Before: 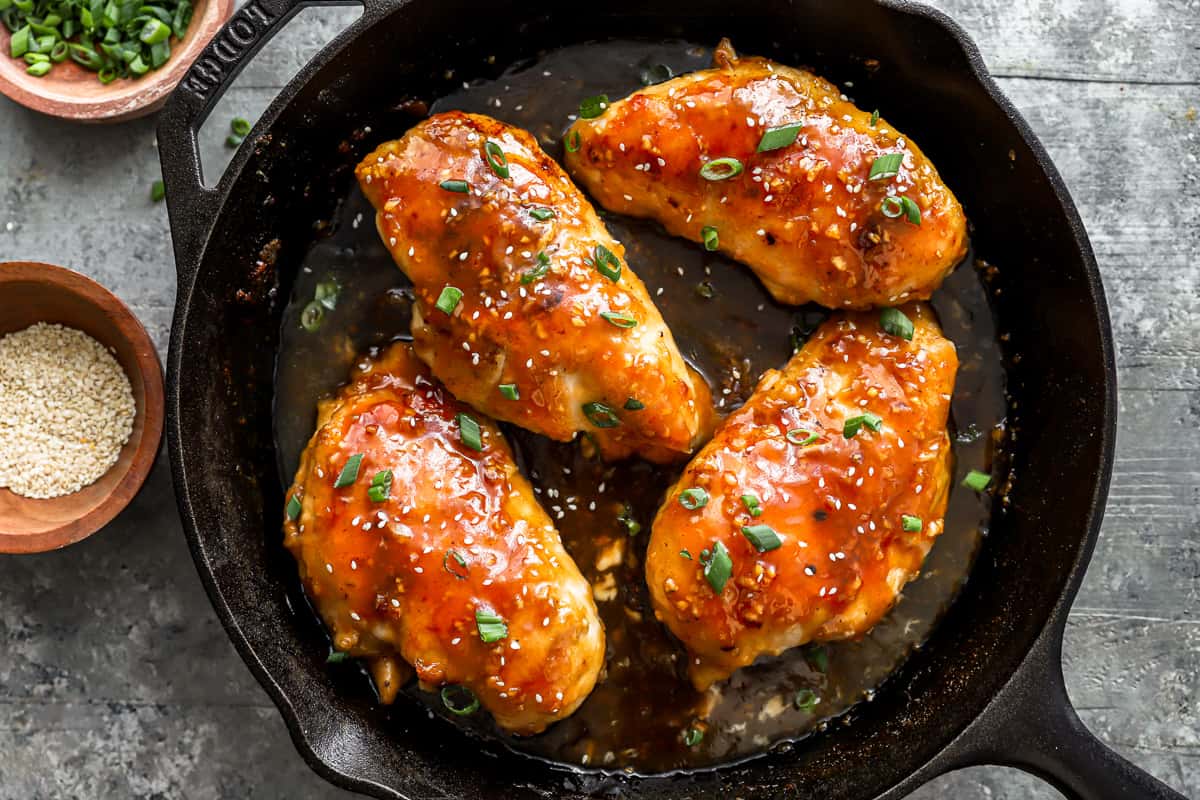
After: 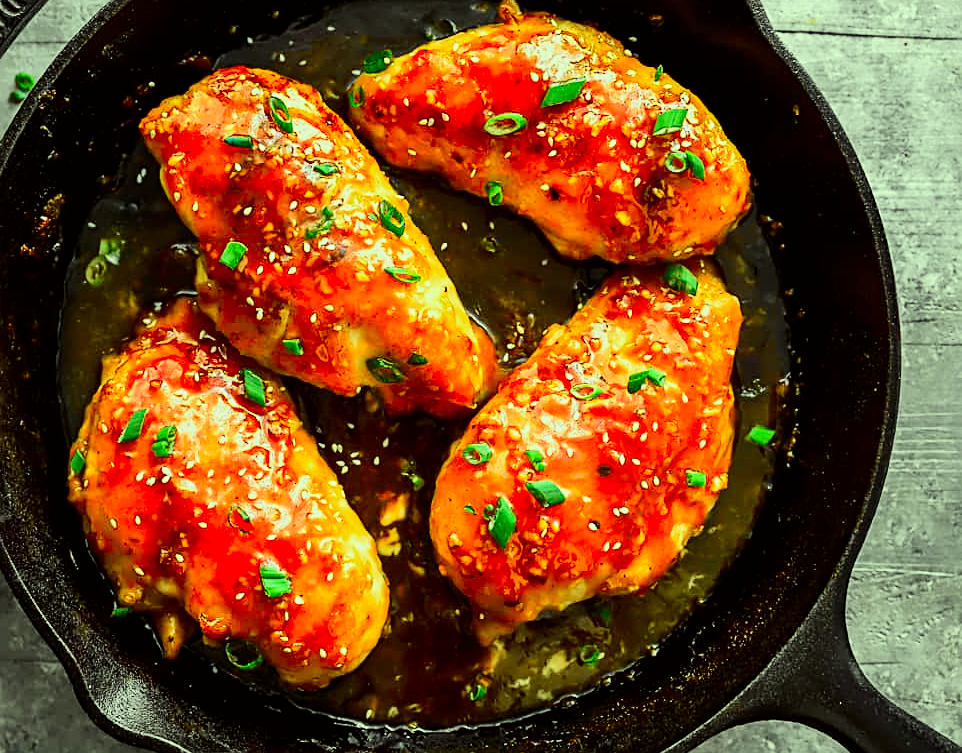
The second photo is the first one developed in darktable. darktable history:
sharpen: on, module defaults
color correction: highlights a* -10.94, highlights b* 9.85, saturation 1.71
crop and rotate: left 18.061%, top 5.818%, right 1.692%
tone curve: curves: ch0 [(0.014, 0) (0.13, 0.09) (0.227, 0.211) (0.346, 0.388) (0.499, 0.598) (0.662, 0.76) (0.795, 0.846) (1, 0.969)]; ch1 [(0, 0) (0.366, 0.367) (0.447, 0.417) (0.473, 0.484) (0.504, 0.502) (0.525, 0.518) (0.564, 0.548) (0.639, 0.643) (1, 1)]; ch2 [(0, 0) (0.333, 0.346) (0.375, 0.375) (0.424, 0.43) (0.476, 0.498) (0.496, 0.505) (0.517, 0.515) (0.542, 0.564) (0.583, 0.6) (0.64, 0.622) (0.723, 0.676) (1, 1)], color space Lab, independent channels, preserve colors none
